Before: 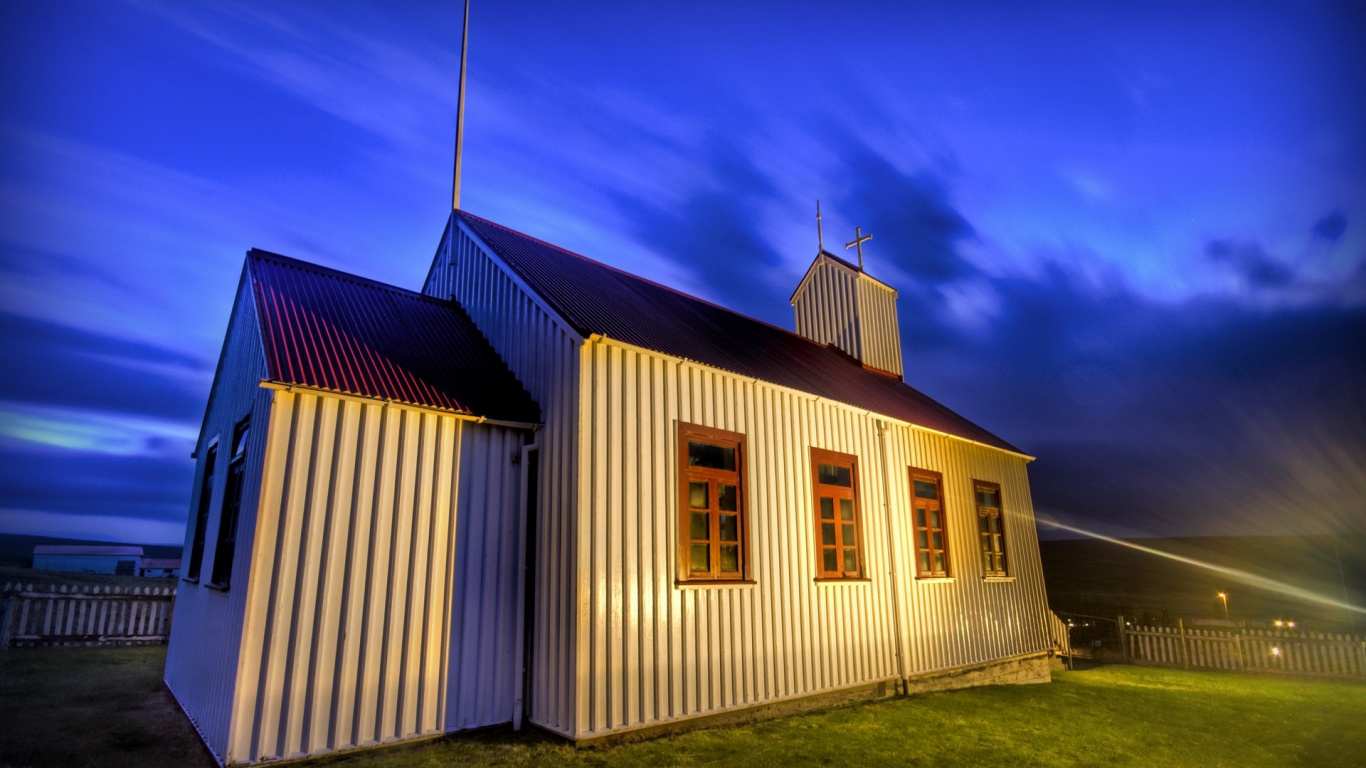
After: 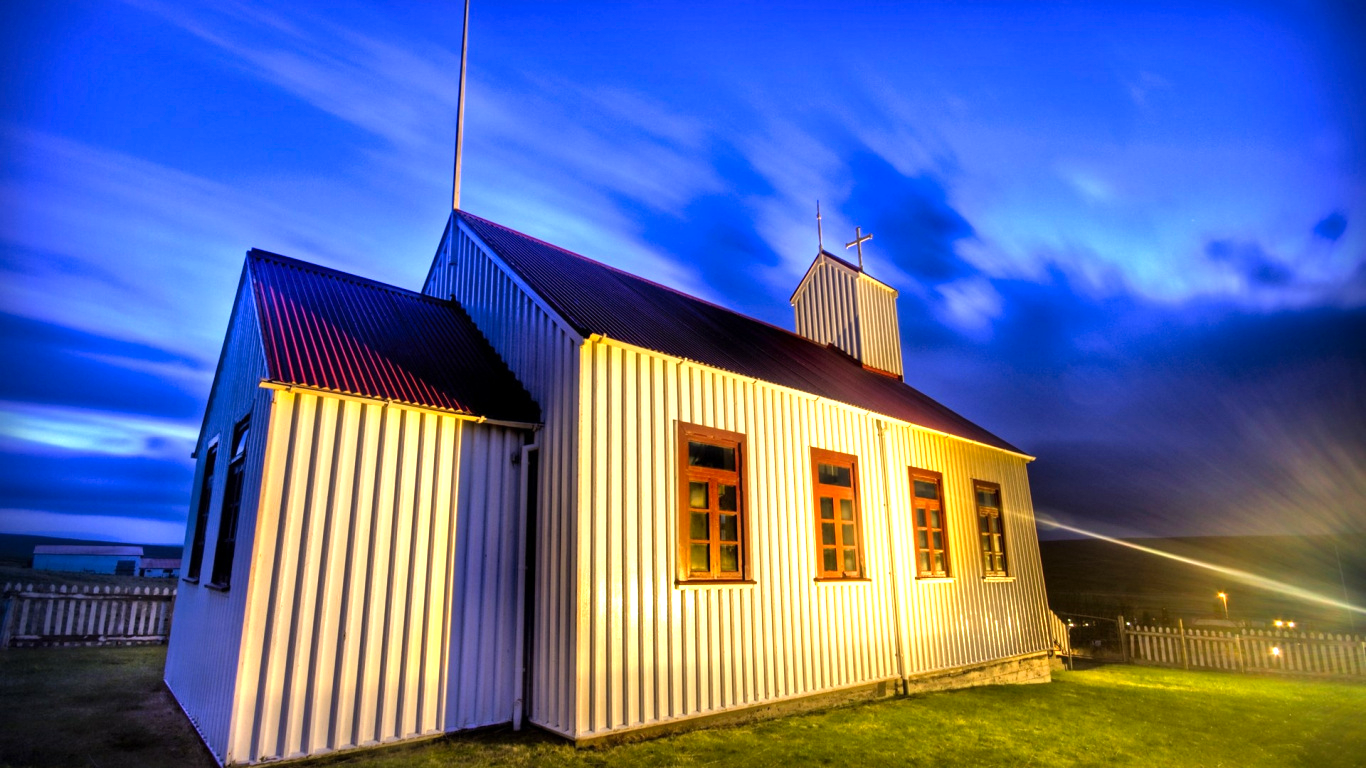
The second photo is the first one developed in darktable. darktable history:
levels: levels [0, 0.374, 0.749]
